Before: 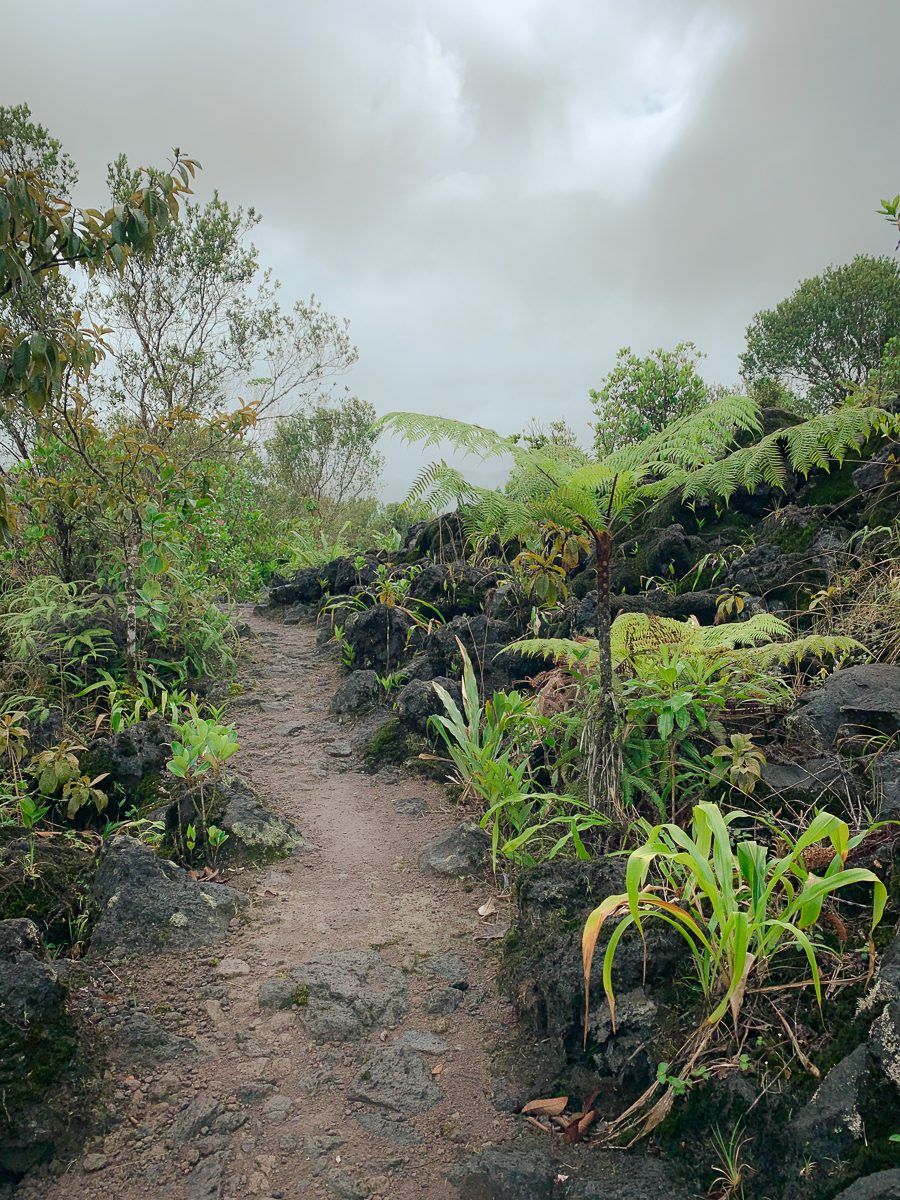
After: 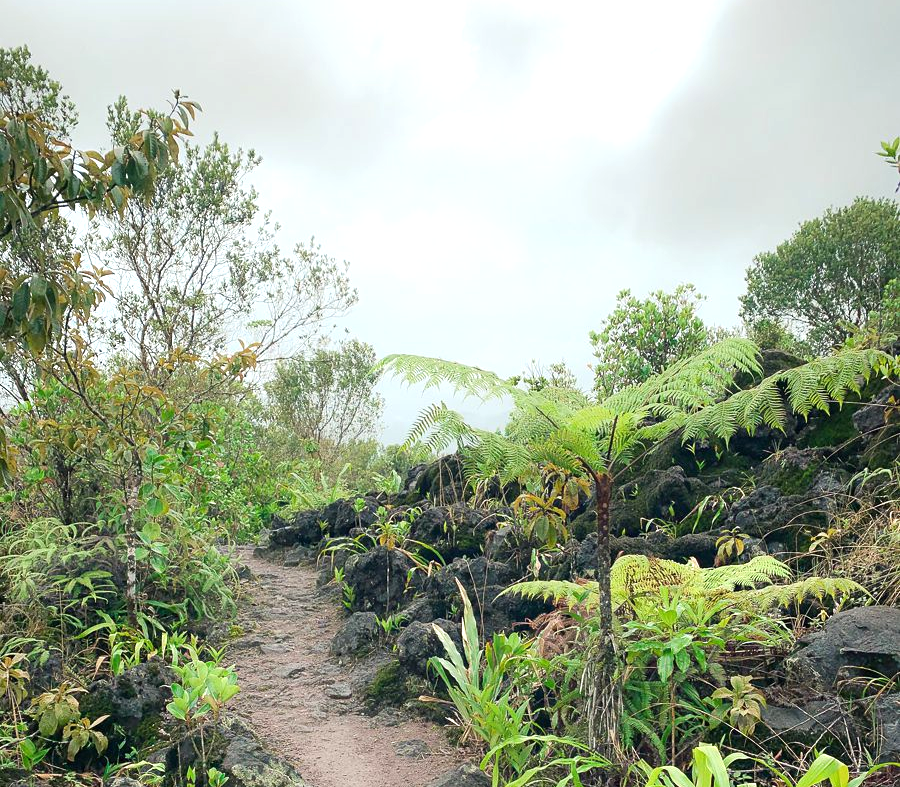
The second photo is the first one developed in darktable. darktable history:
exposure: black level correction 0, exposure 0.7 EV, compensate exposure bias true, compensate highlight preservation false
crop and rotate: top 4.848%, bottom 29.503%
